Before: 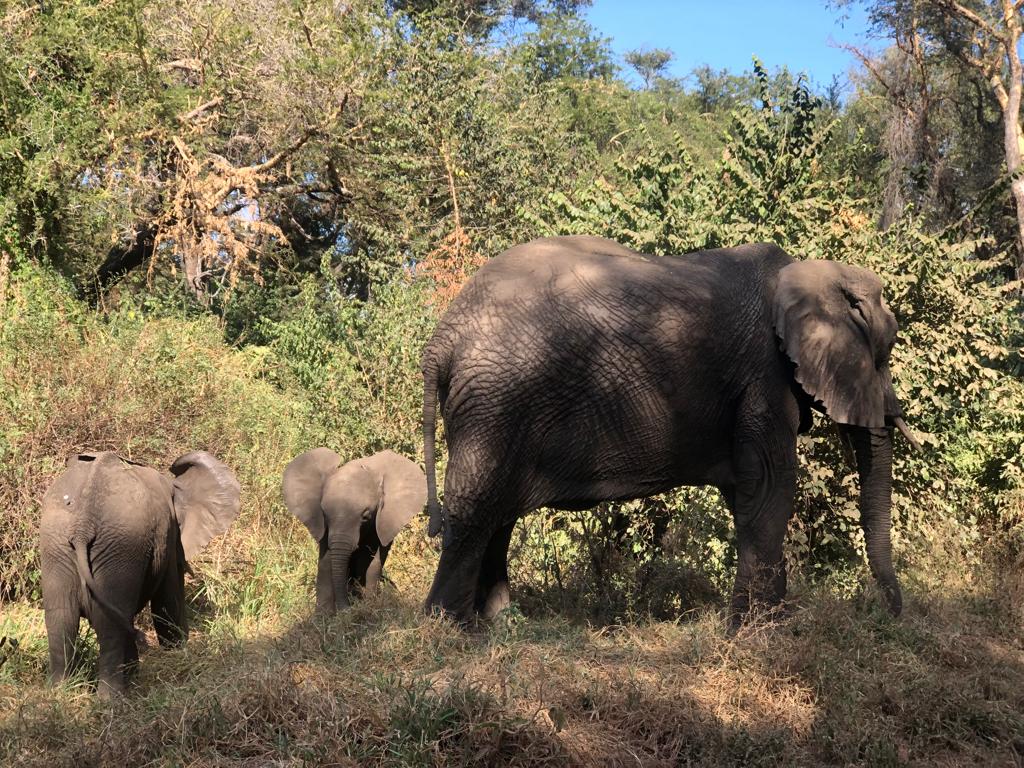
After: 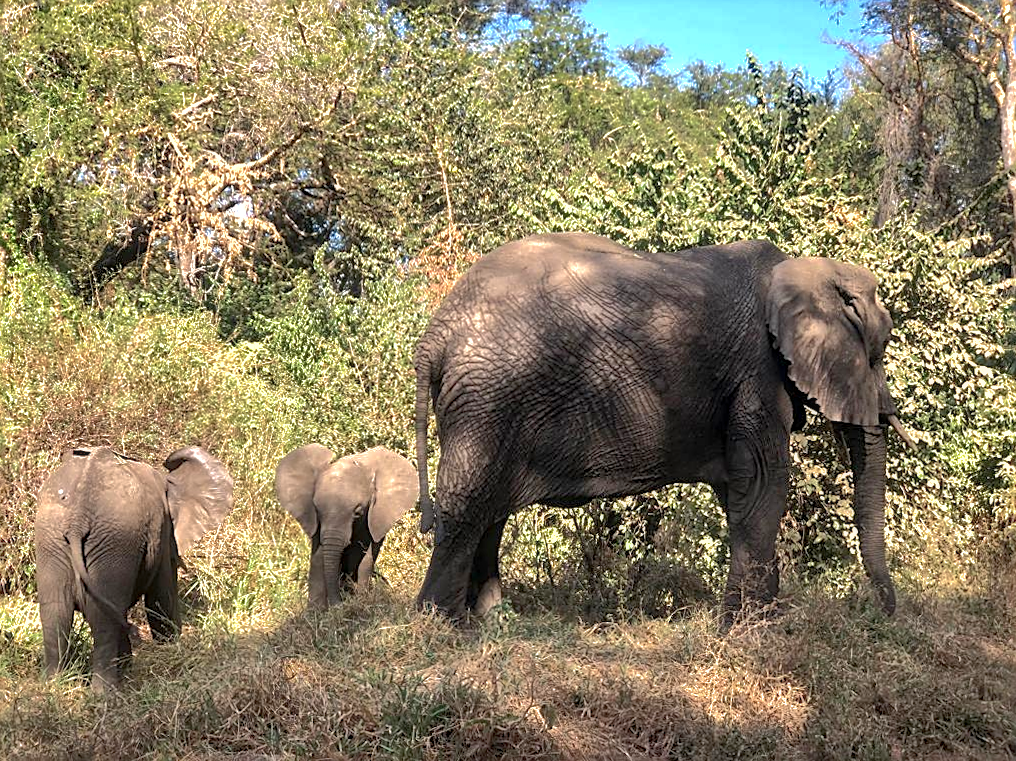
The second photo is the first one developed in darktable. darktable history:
sharpen: on, module defaults
exposure: exposure 0.566 EV, compensate highlight preservation false
local contrast: on, module defaults
rotate and perspective: rotation 0.192°, lens shift (horizontal) -0.015, crop left 0.005, crop right 0.996, crop top 0.006, crop bottom 0.99
color balance rgb: linear chroma grading › global chroma 1.5%, linear chroma grading › mid-tones -1%, perceptual saturation grading › global saturation -3%, perceptual saturation grading › shadows -2%
shadows and highlights: highlights -60
